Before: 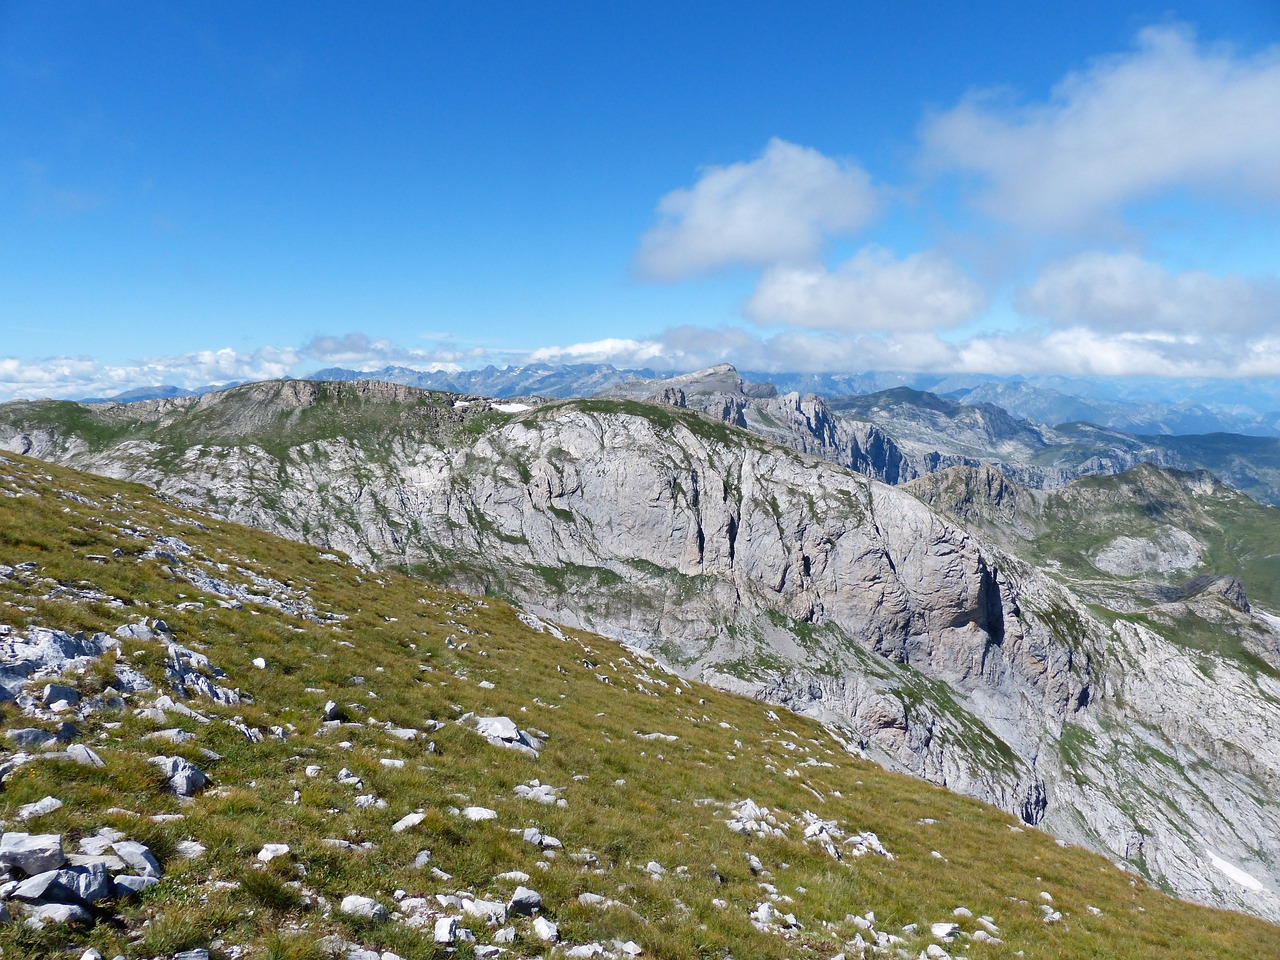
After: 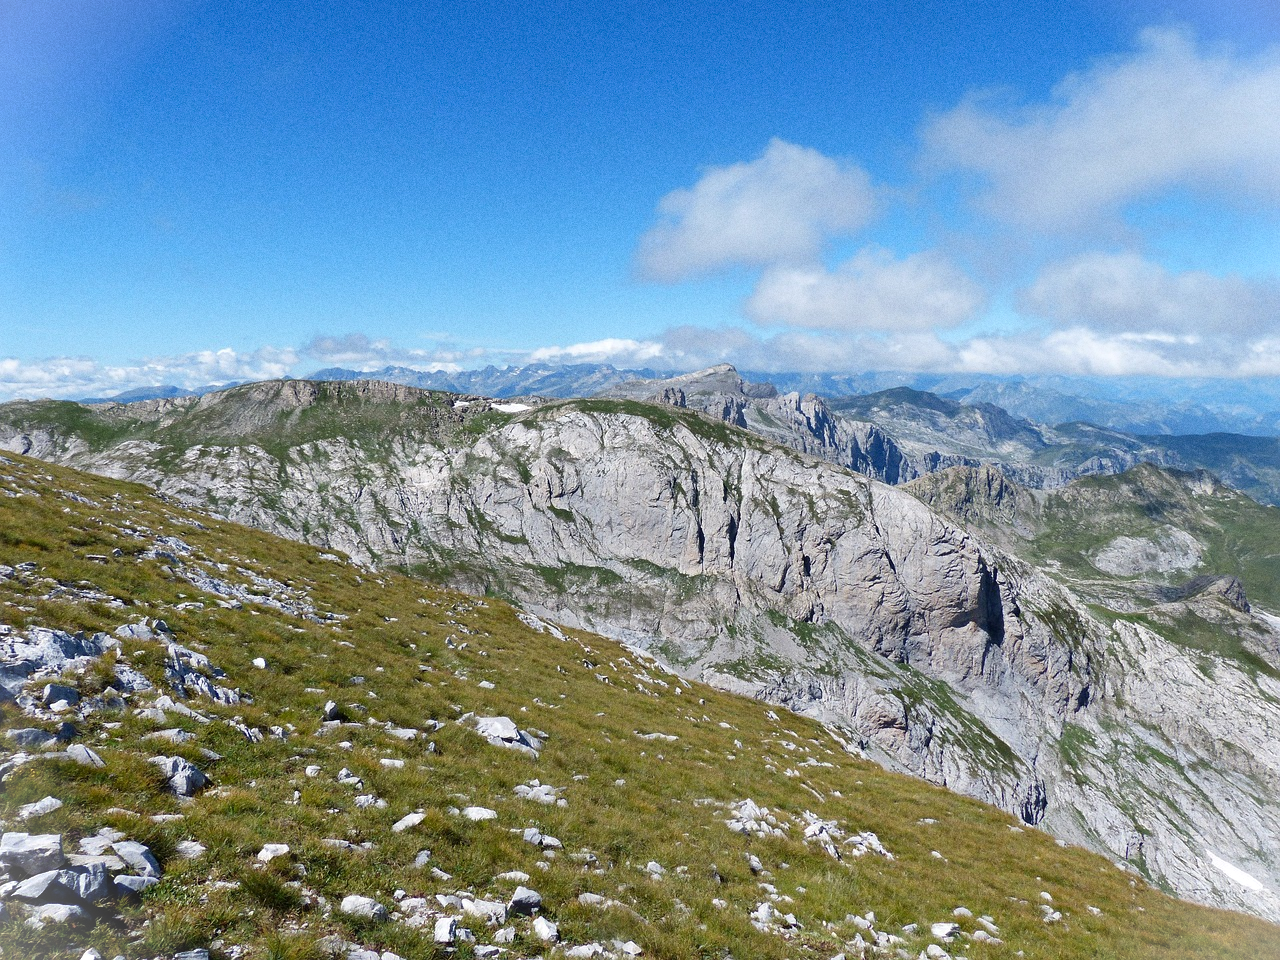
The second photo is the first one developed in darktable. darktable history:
vignetting: fall-off start 100%, brightness 0.3, saturation 0
grain: coarseness 0.09 ISO
